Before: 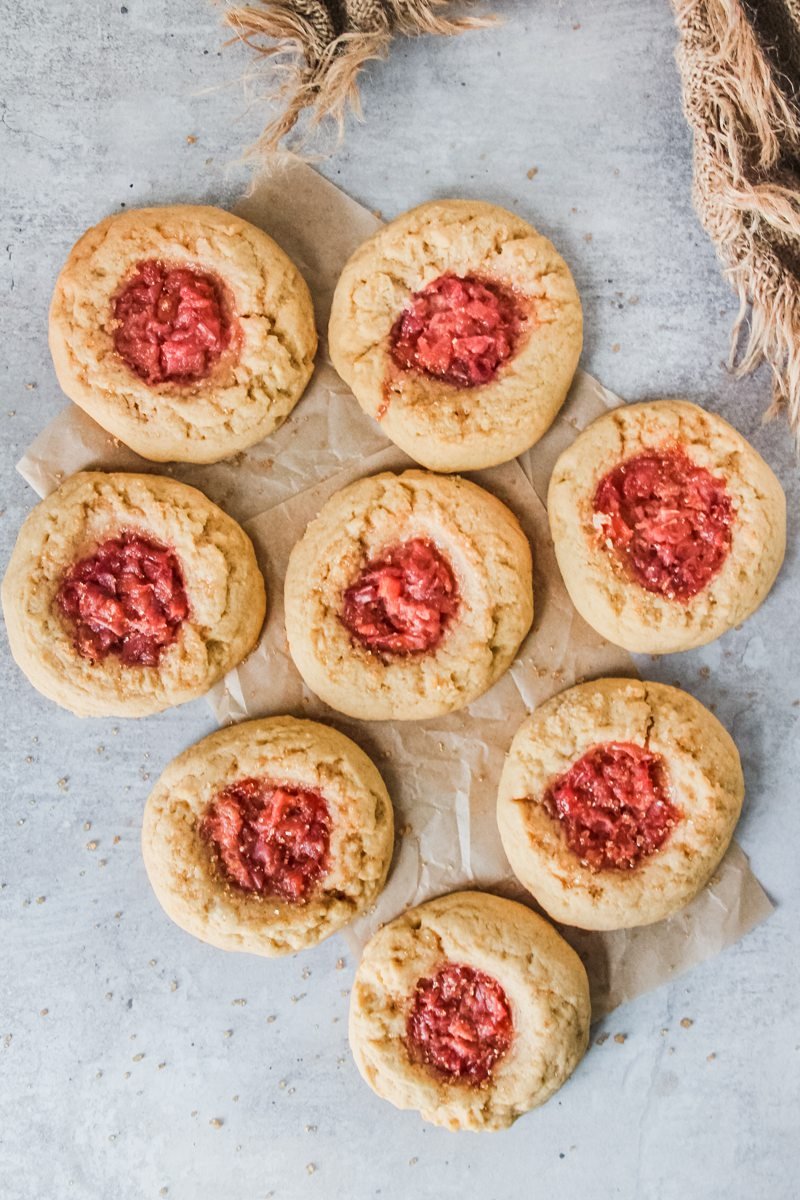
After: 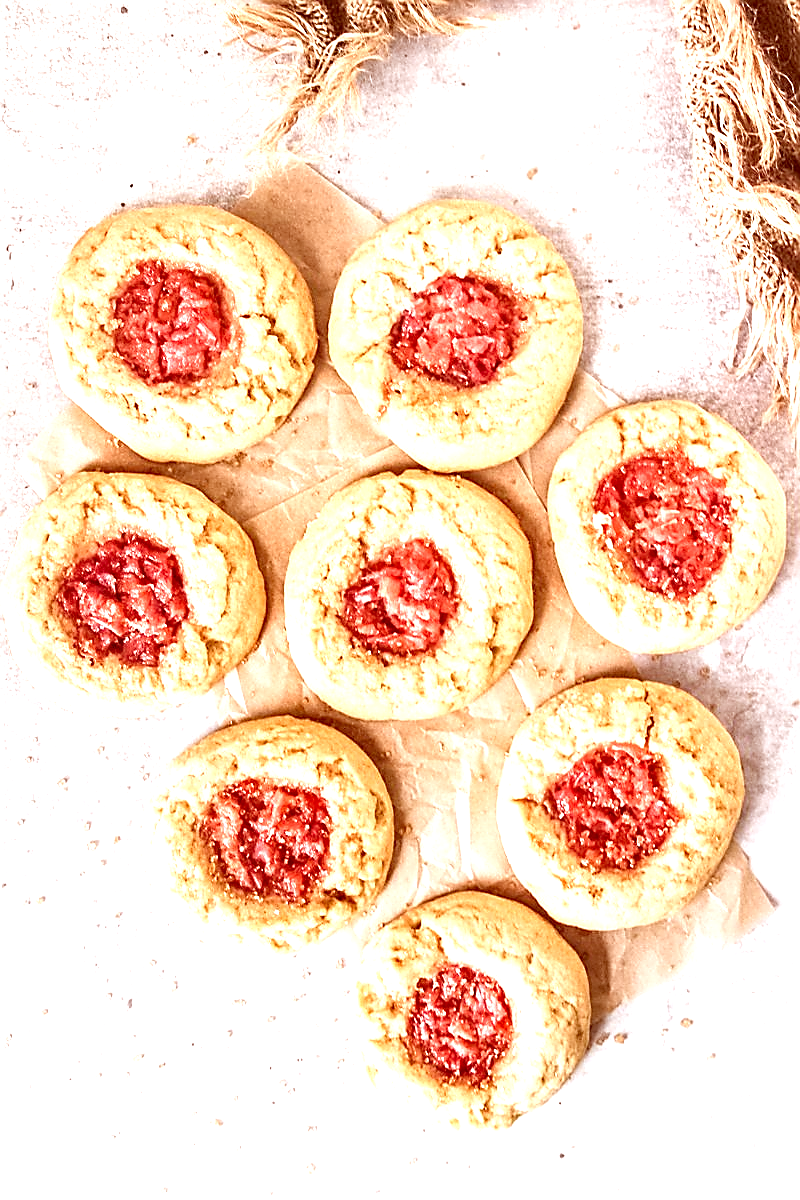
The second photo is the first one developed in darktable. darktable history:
color correction: highlights a* 9.03, highlights b* 8.71, shadows a* 40, shadows b* 40, saturation 0.8
sharpen: radius 1.4, amount 1.25, threshold 0.7
exposure: black level correction 0, exposure 1.2 EV, compensate exposure bias true, compensate highlight preservation false
